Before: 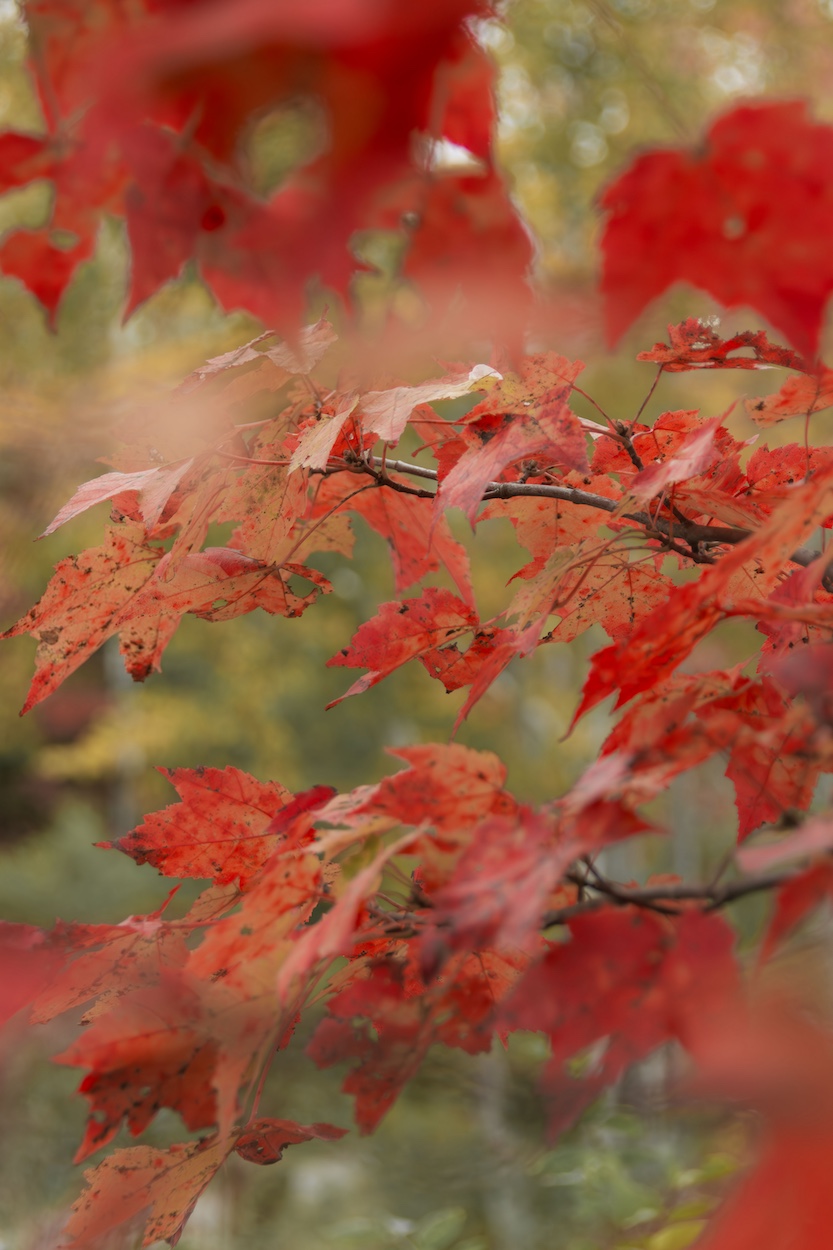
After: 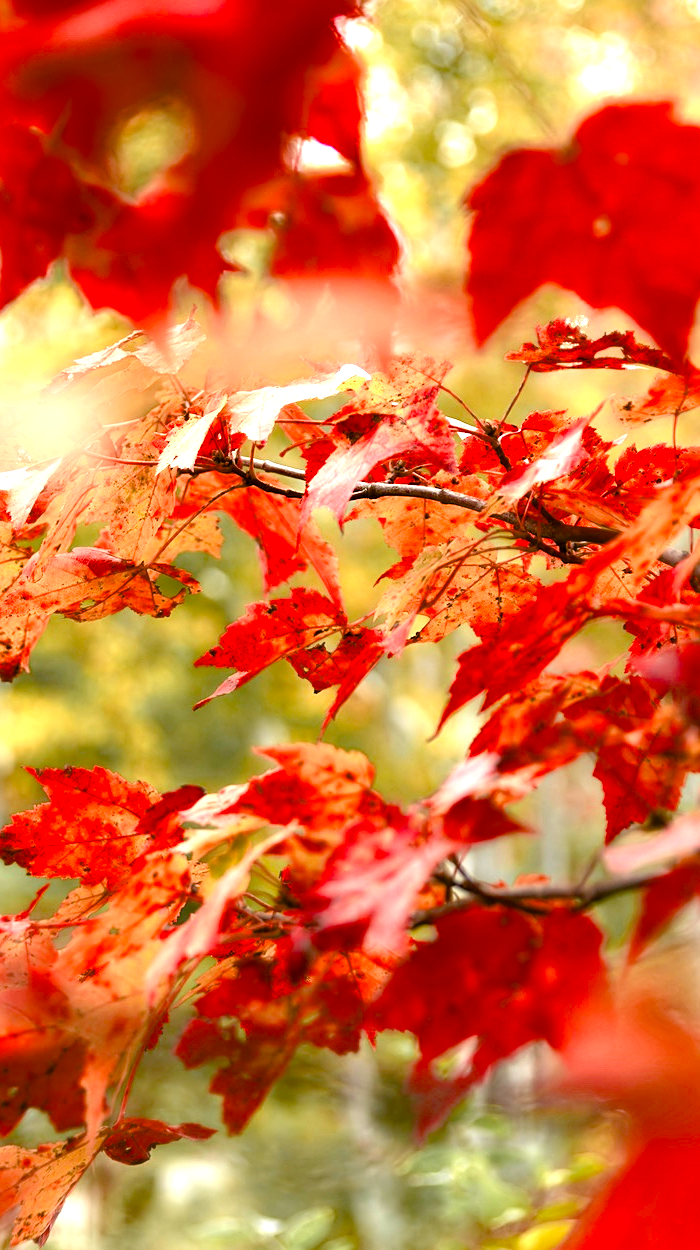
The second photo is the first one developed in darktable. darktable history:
sharpen: on, module defaults
exposure: black level correction 0, exposure 1.2 EV, compensate highlight preservation false
color balance rgb: power › hue 314.08°, perceptual saturation grading › global saturation 34.984%, perceptual saturation grading › highlights -29.886%, perceptual saturation grading › shadows 34.493%, perceptual brilliance grading › global brilliance 18.7%, global vibrance 15.844%, saturation formula JzAzBz (2021)
contrast equalizer: octaves 7, y [[0.514, 0.573, 0.581, 0.508, 0.5, 0.5], [0.5 ×6], [0.5 ×6], [0 ×6], [0 ×6]]
crop: left 15.963%
